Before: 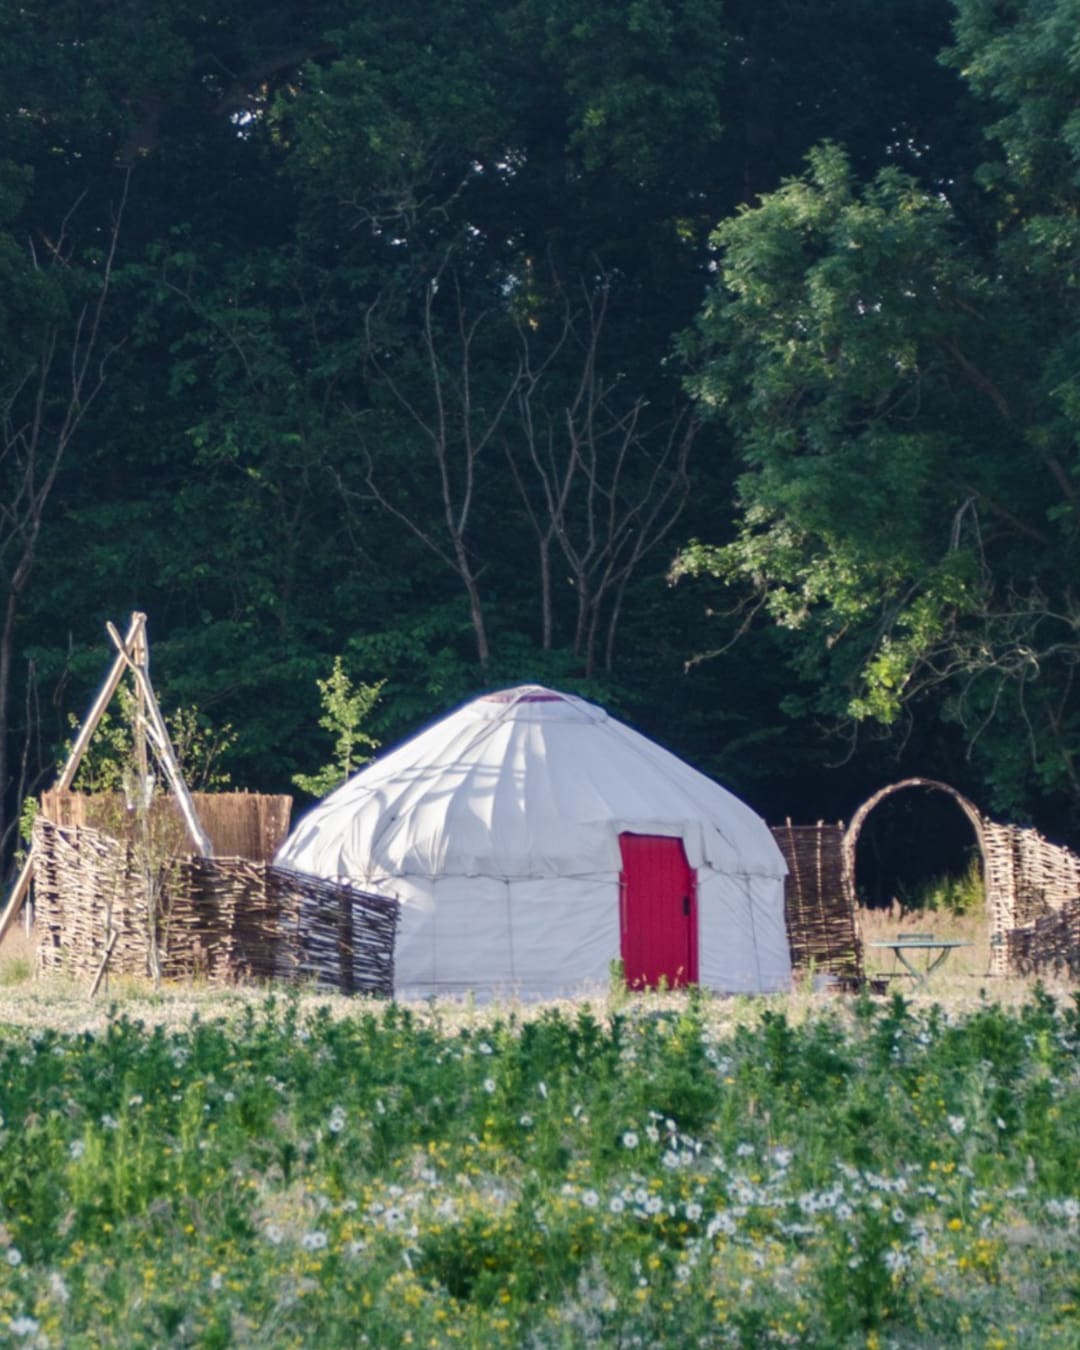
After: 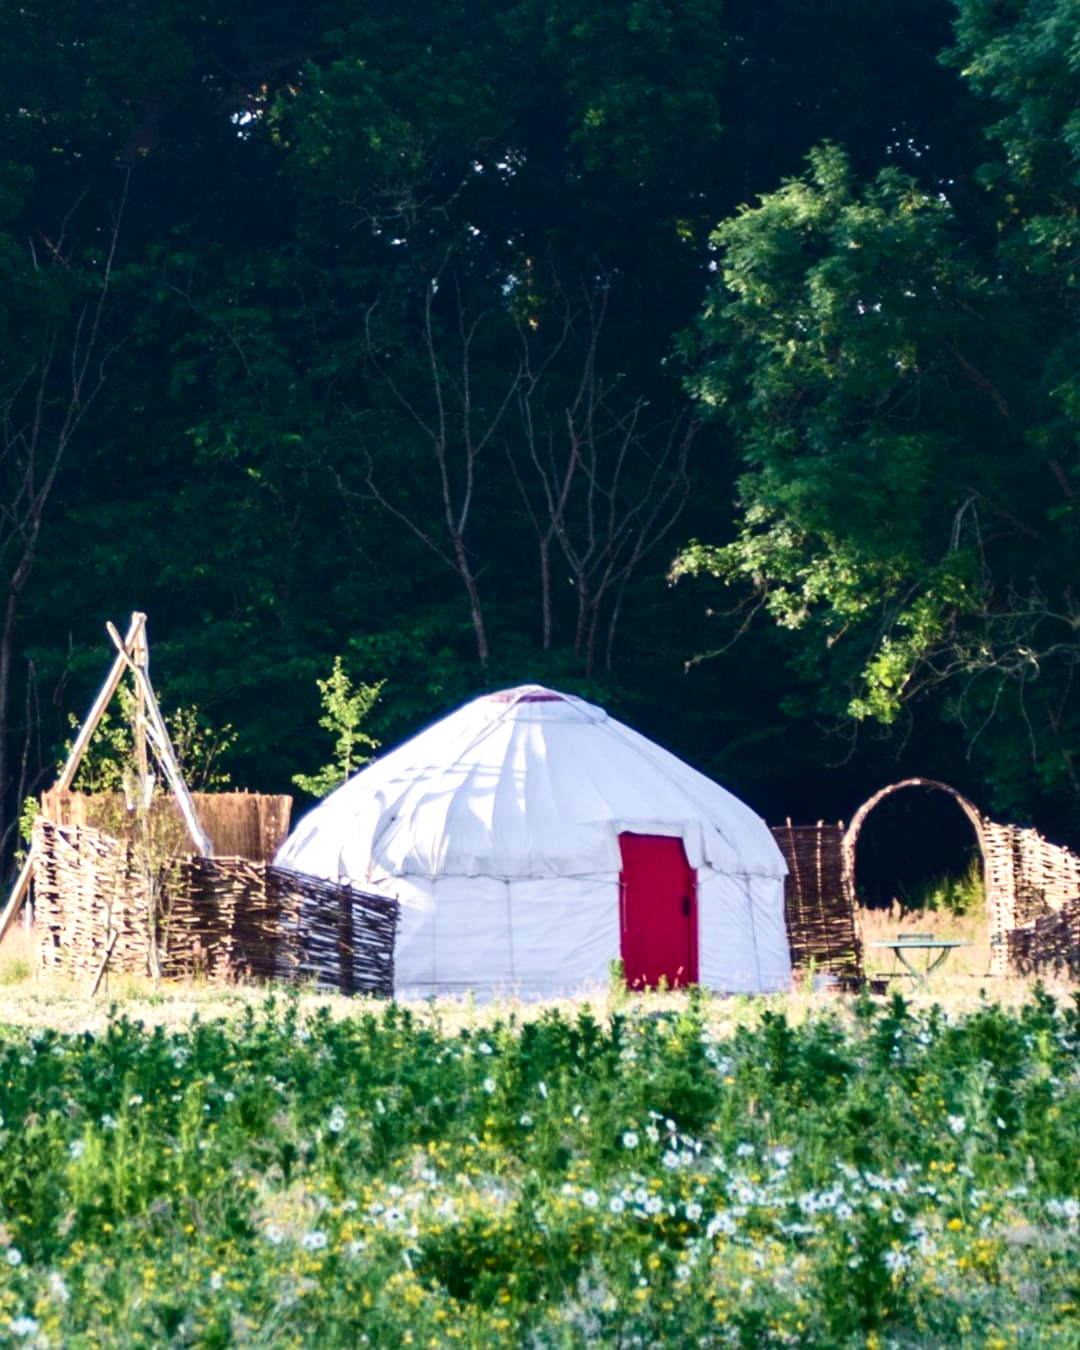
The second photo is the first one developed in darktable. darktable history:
velvia: on, module defaults
contrast brightness saturation: contrast 0.2, brightness -0.11, saturation 0.1
exposure: exposure 0.556 EV, compensate highlight preservation false
